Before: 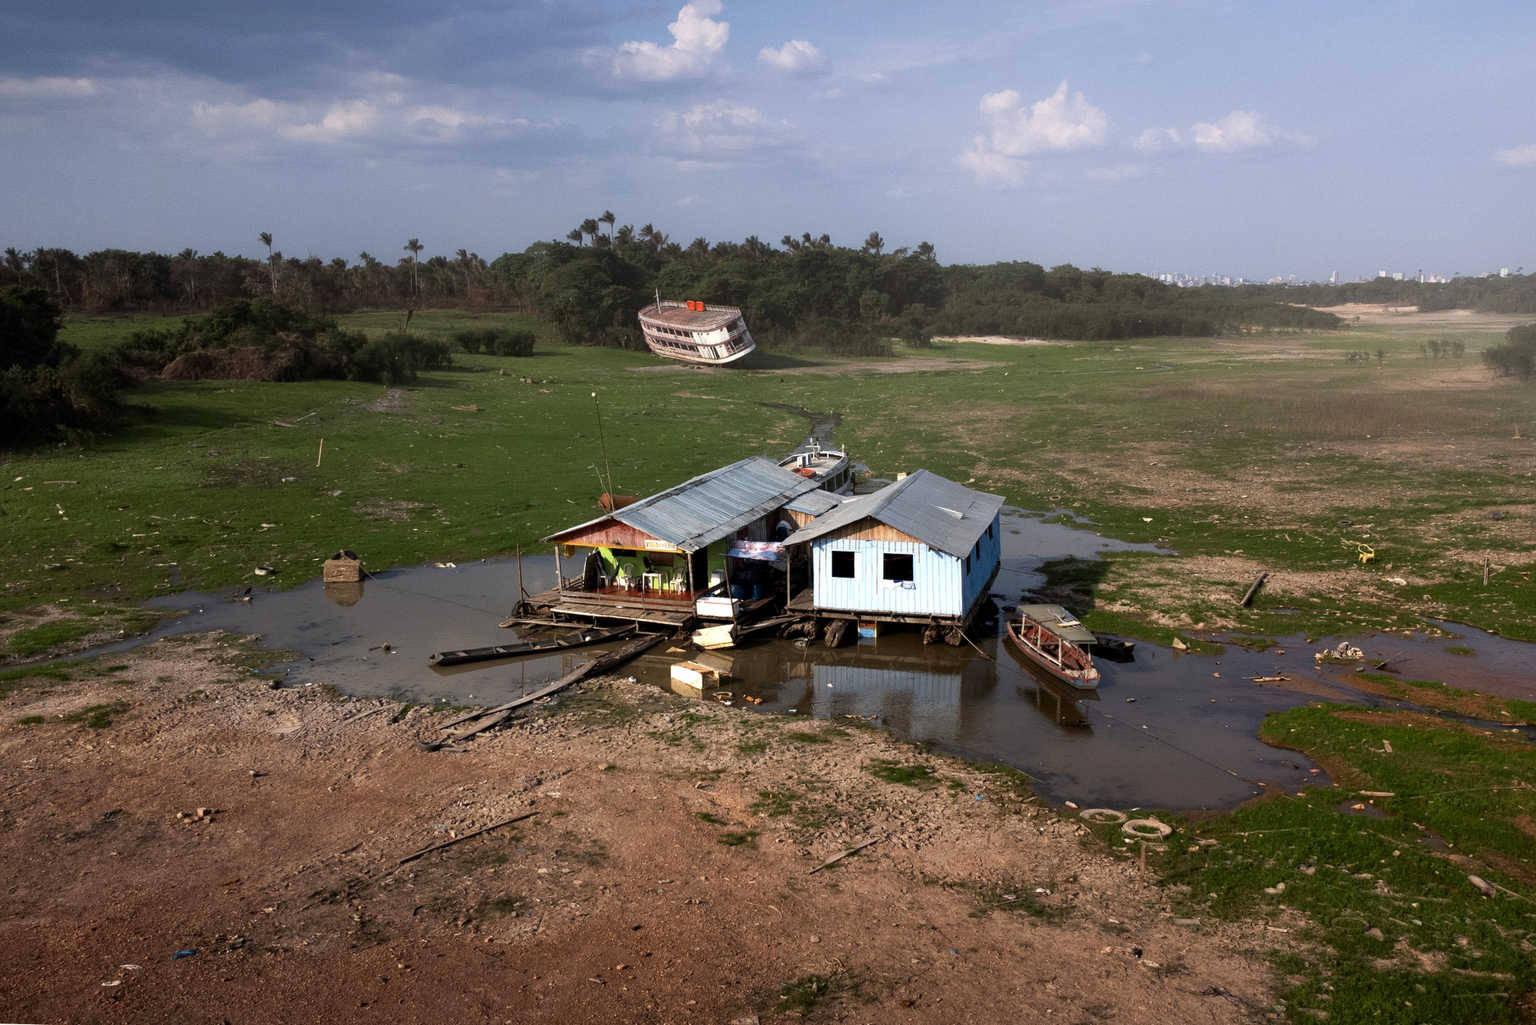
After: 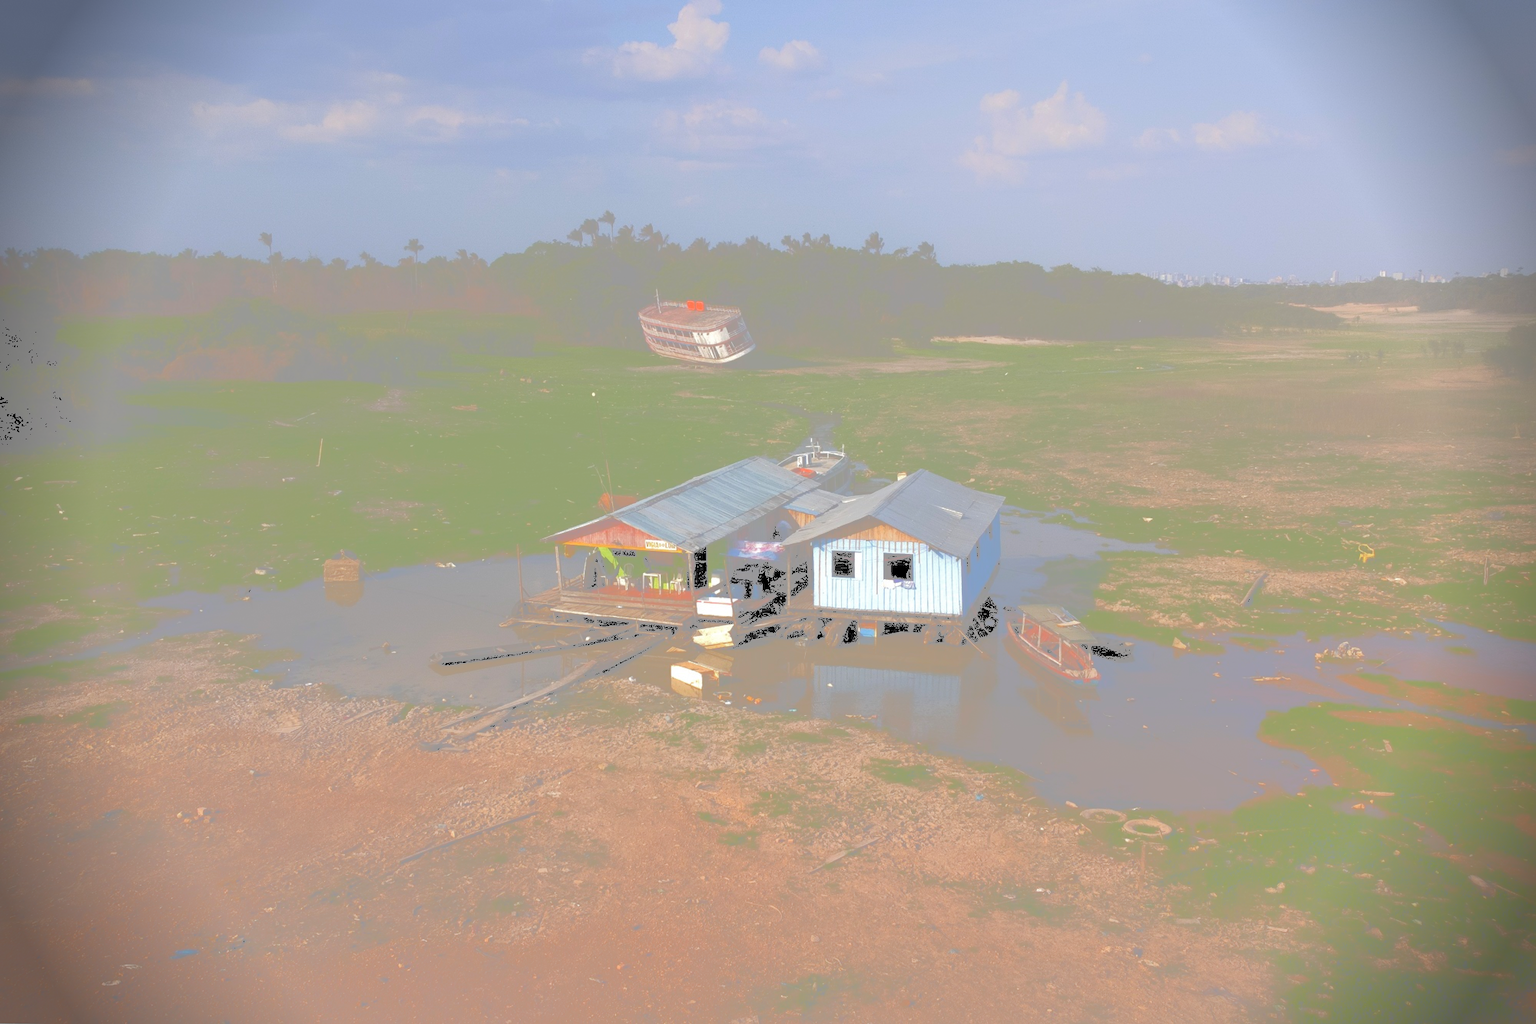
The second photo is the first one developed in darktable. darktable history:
tone curve: curves: ch0 [(0, 0) (0.003, 0.626) (0.011, 0.626) (0.025, 0.63) (0.044, 0.631) (0.069, 0.632) (0.1, 0.636) (0.136, 0.637) (0.177, 0.641) (0.224, 0.642) (0.277, 0.646) (0.335, 0.649) (0.399, 0.661) (0.468, 0.679) (0.543, 0.702) (0.623, 0.732) (0.709, 0.769) (0.801, 0.804) (0.898, 0.847) (1, 1)], color space Lab, independent channels, preserve colors none
vignetting: fall-off start 87.54%, fall-off radius 23.97%, brightness -0.649, saturation -0.014, unbound false
